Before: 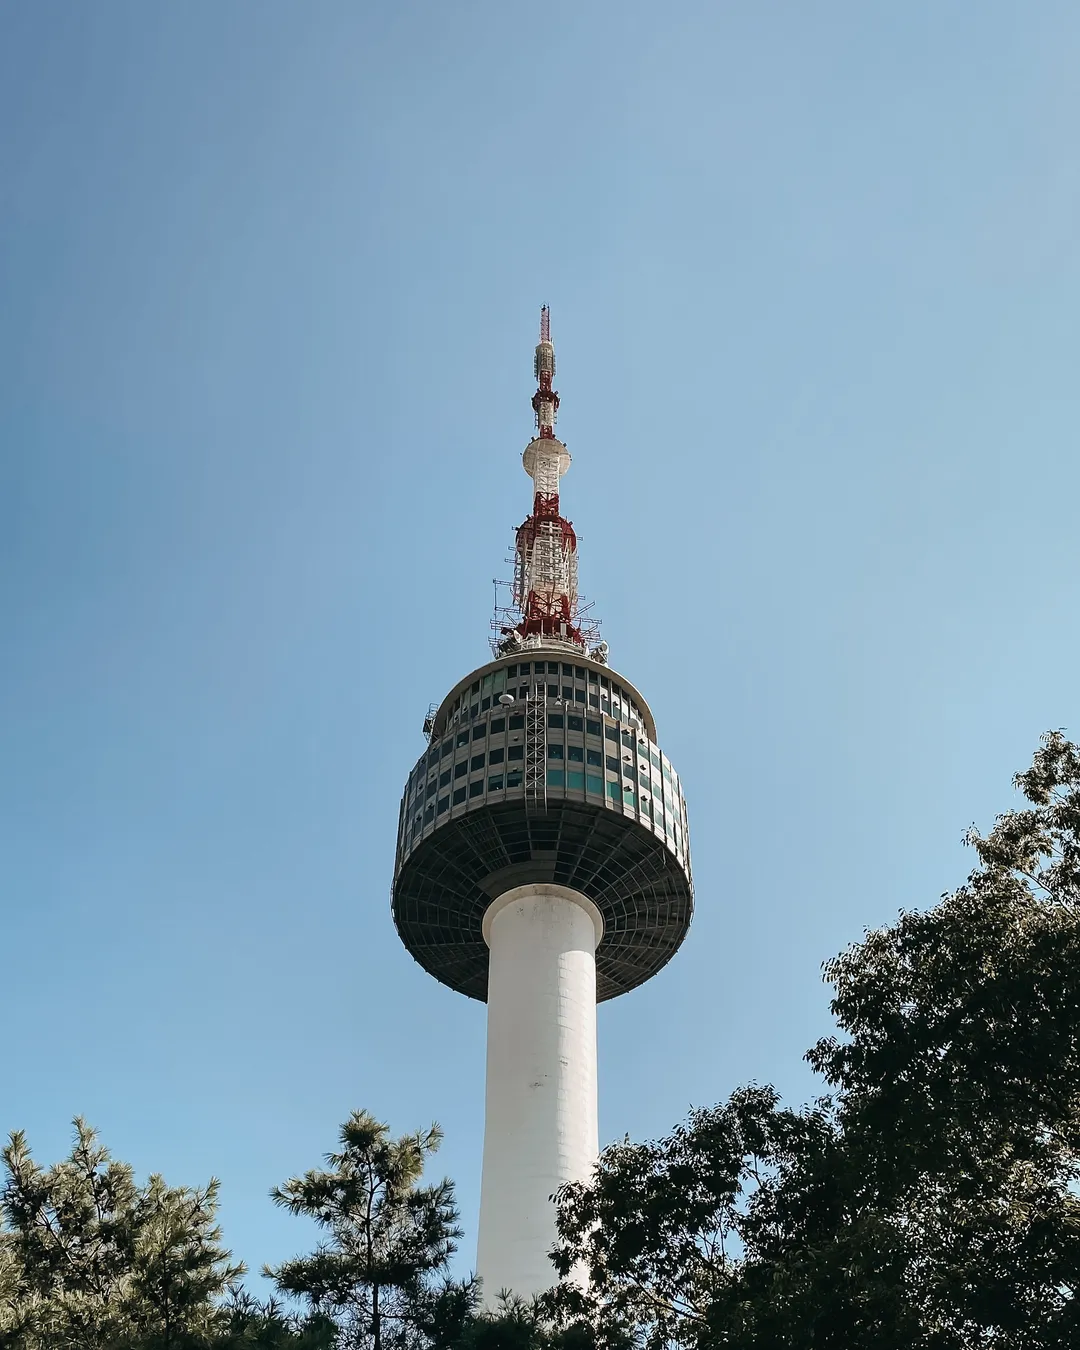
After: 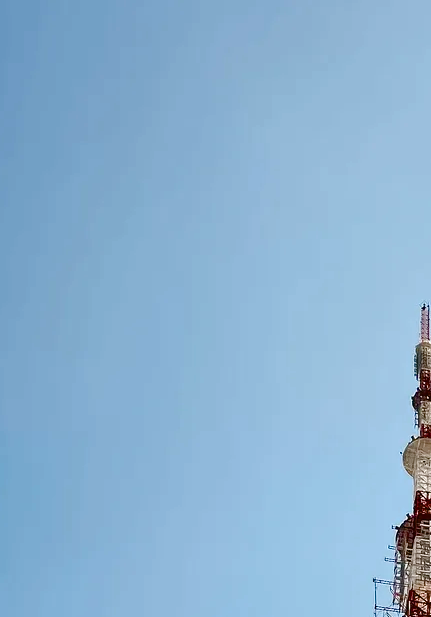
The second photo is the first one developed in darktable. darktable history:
color balance rgb: power › hue 61.87°, linear chroma grading › global chroma 14.71%, perceptual saturation grading › global saturation 20%, perceptual saturation grading › highlights -50.428%, perceptual saturation grading › shadows 30.654%, perceptual brilliance grading › highlights 9.764%, perceptual brilliance grading › mid-tones 5.298%, global vibrance 10.355%, saturation formula JzAzBz (2021)
crop and rotate: left 11.203%, top 0.076%, right 48.807%, bottom 54.195%
